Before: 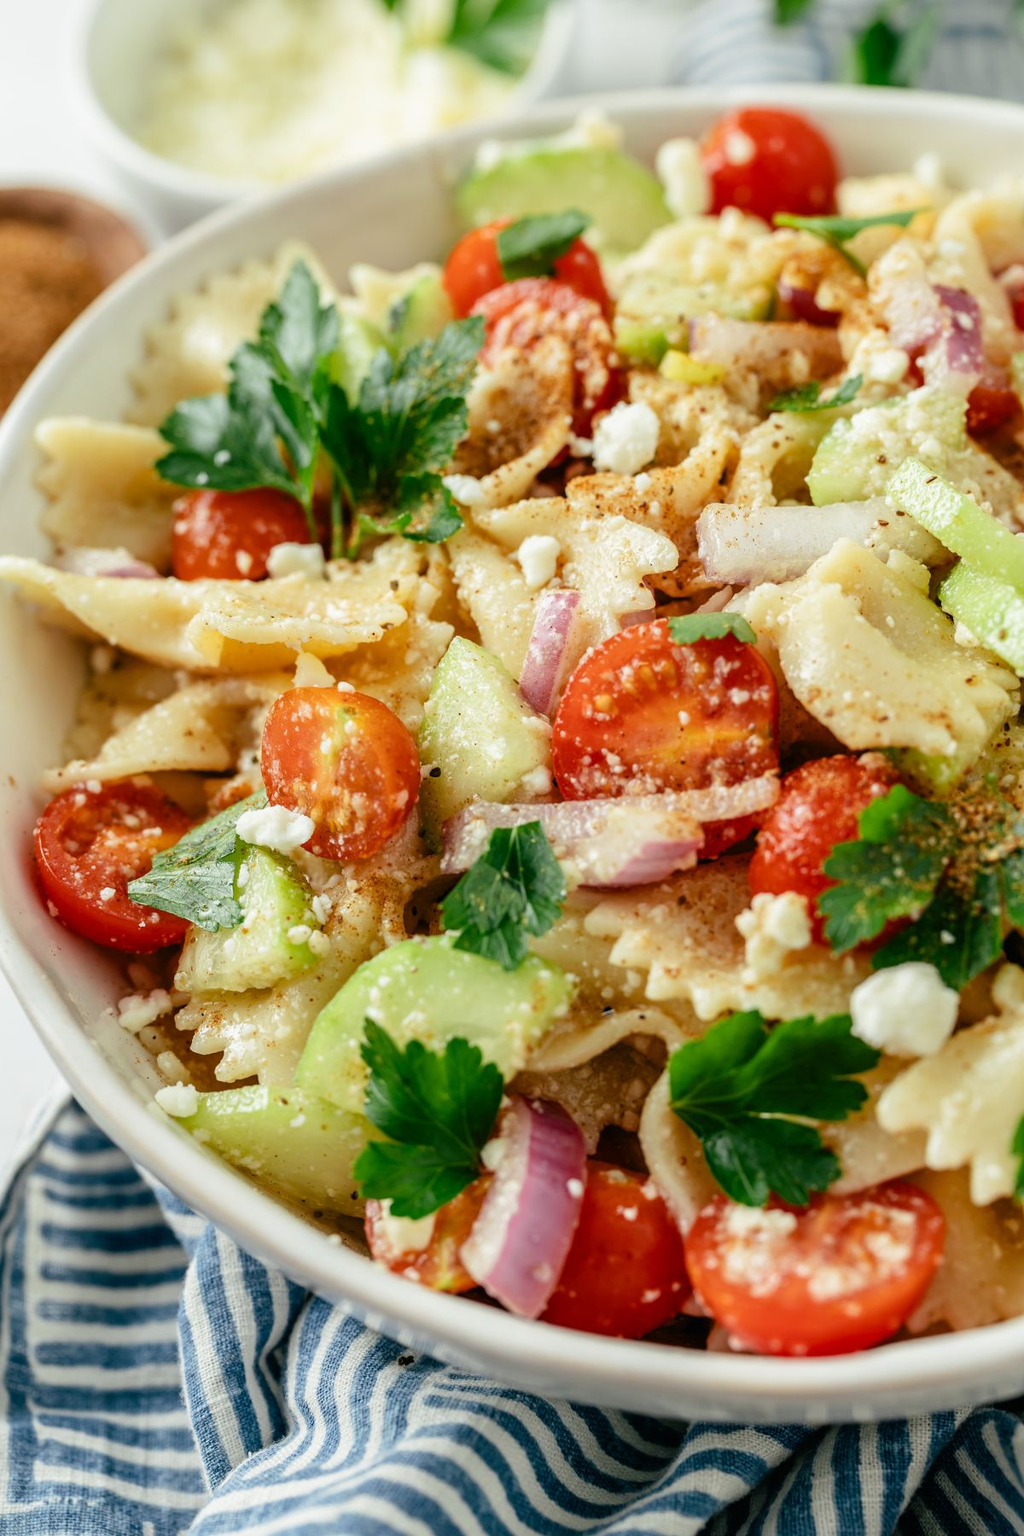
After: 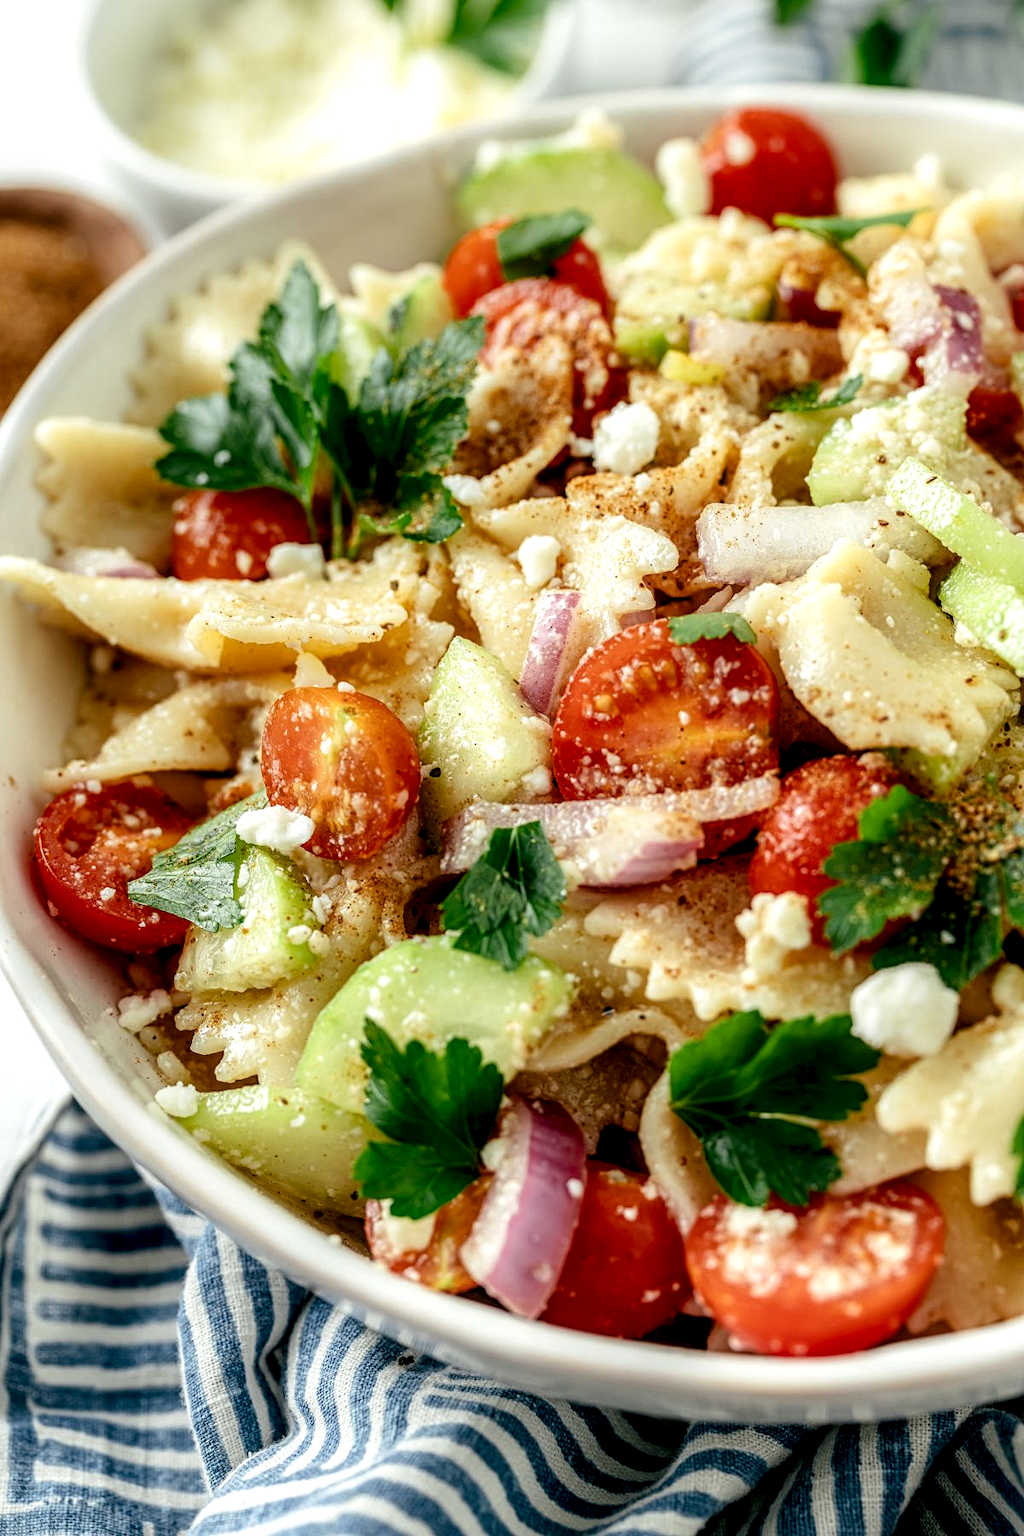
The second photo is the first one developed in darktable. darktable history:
local contrast: highlights 65%, shadows 54%, detail 169%, midtone range 0.514
contrast equalizer: y [[0.5, 0.496, 0.435, 0.435, 0.496, 0.5], [0.5 ×6], [0.5 ×6], [0 ×6], [0 ×6]]
white balance: emerald 1
